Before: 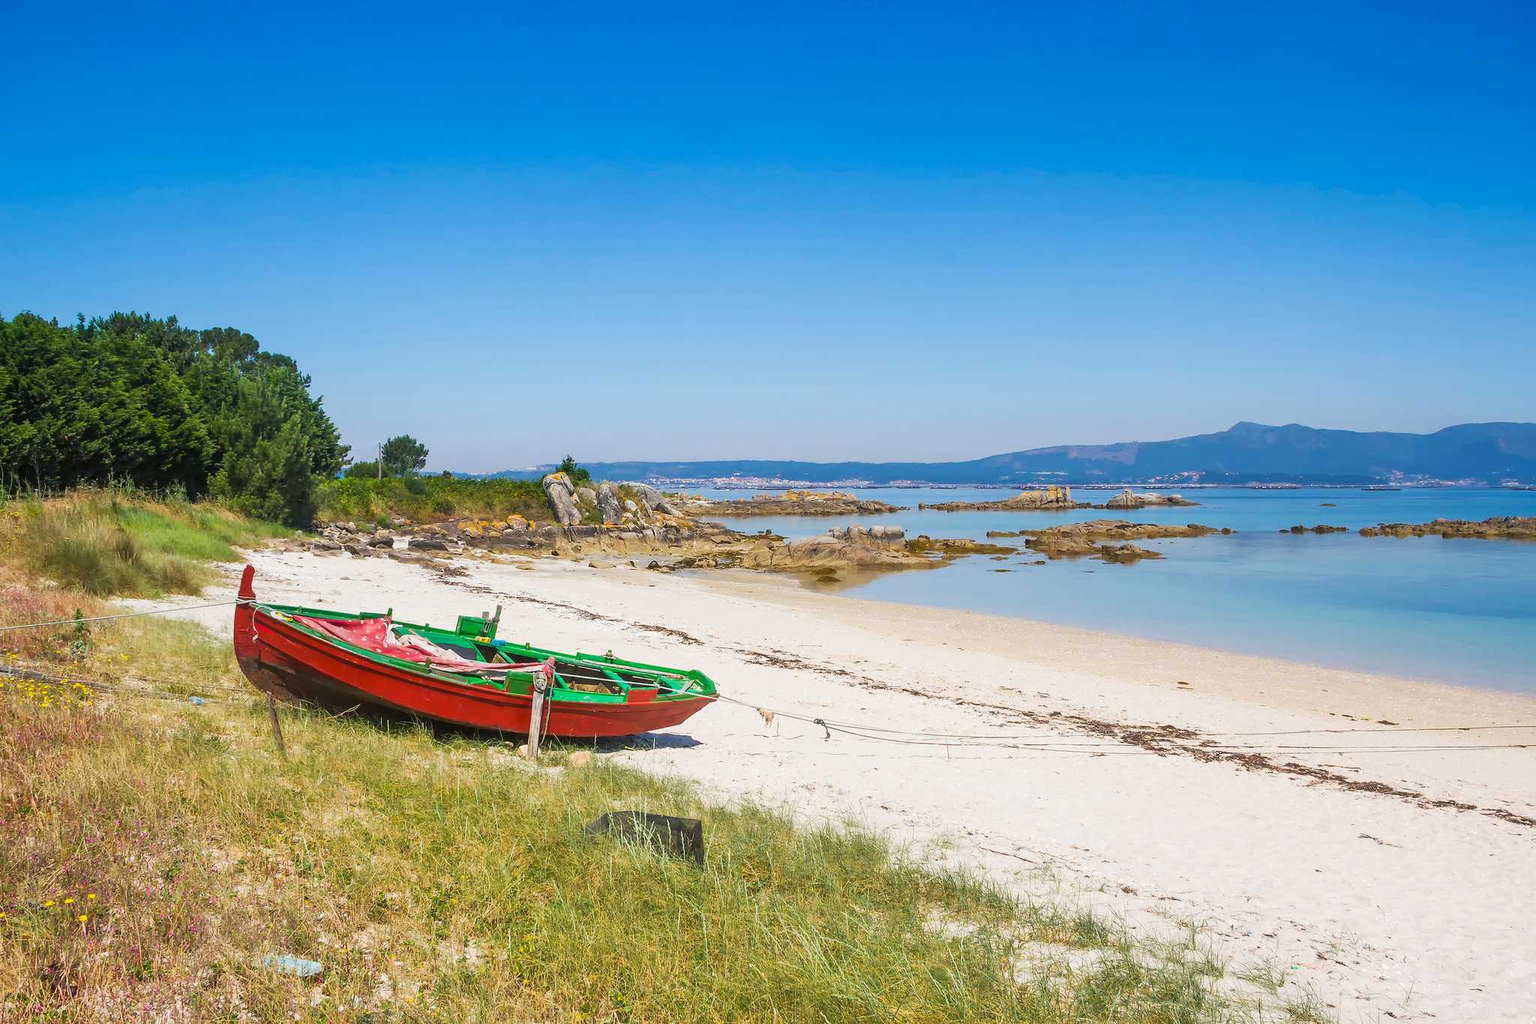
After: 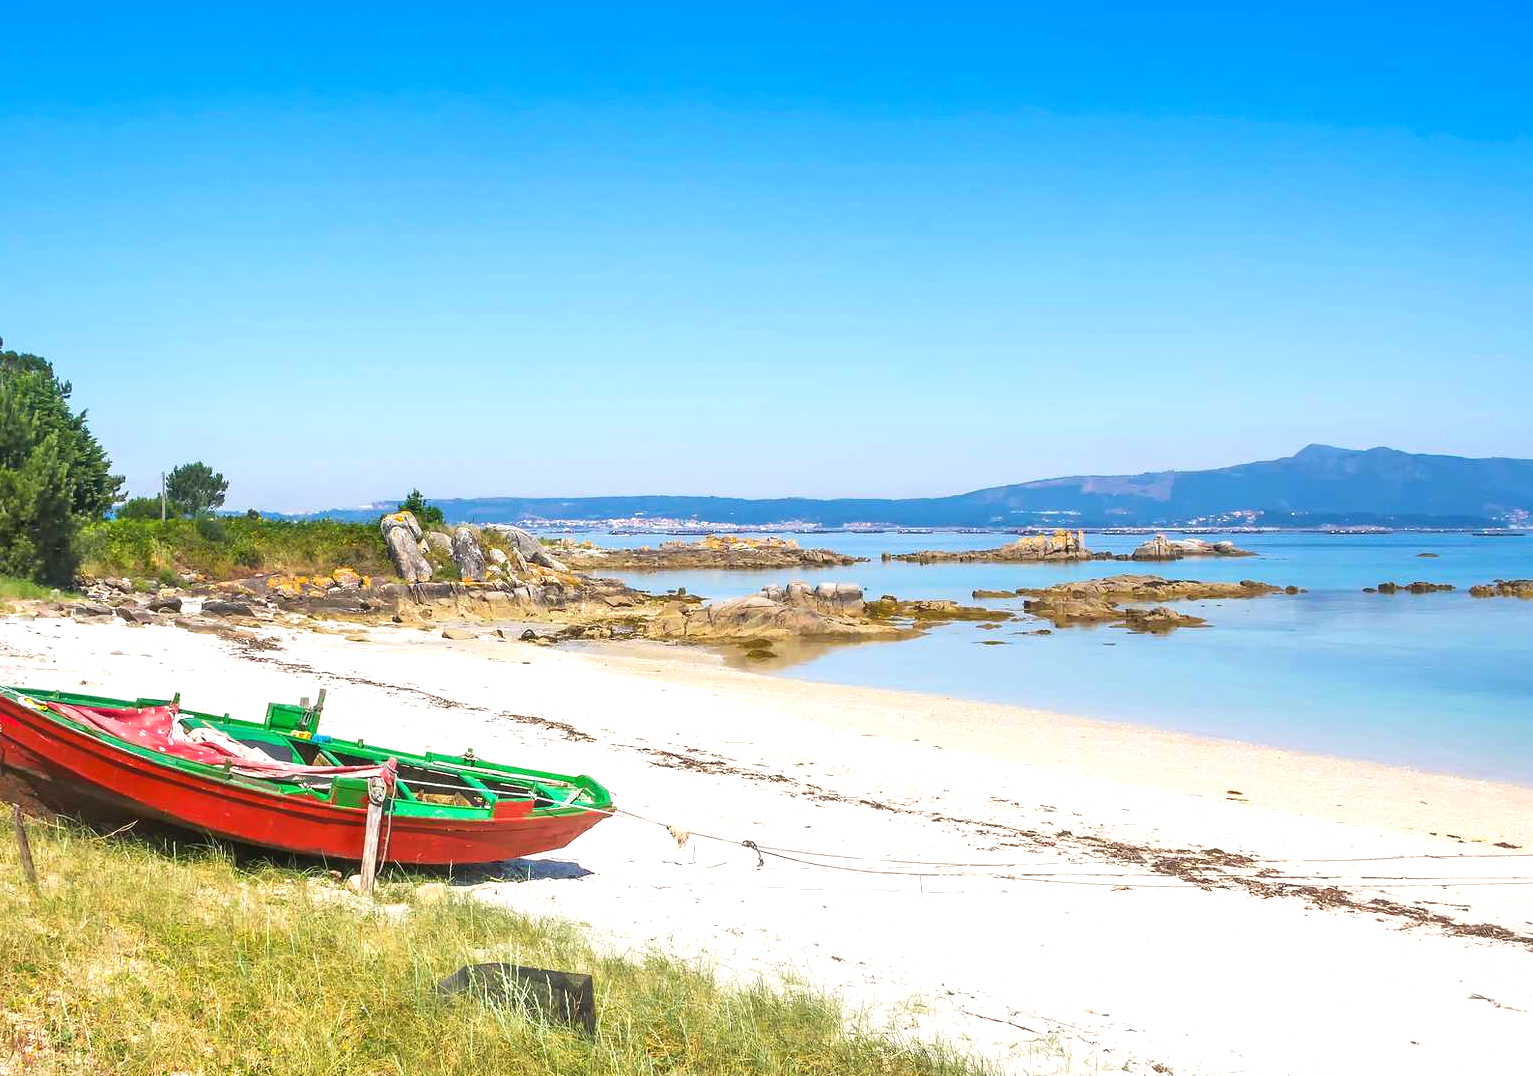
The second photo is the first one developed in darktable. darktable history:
crop: left 16.768%, top 8.653%, right 8.362%, bottom 12.485%
exposure: exposure 0.6 EV, compensate highlight preservation false
